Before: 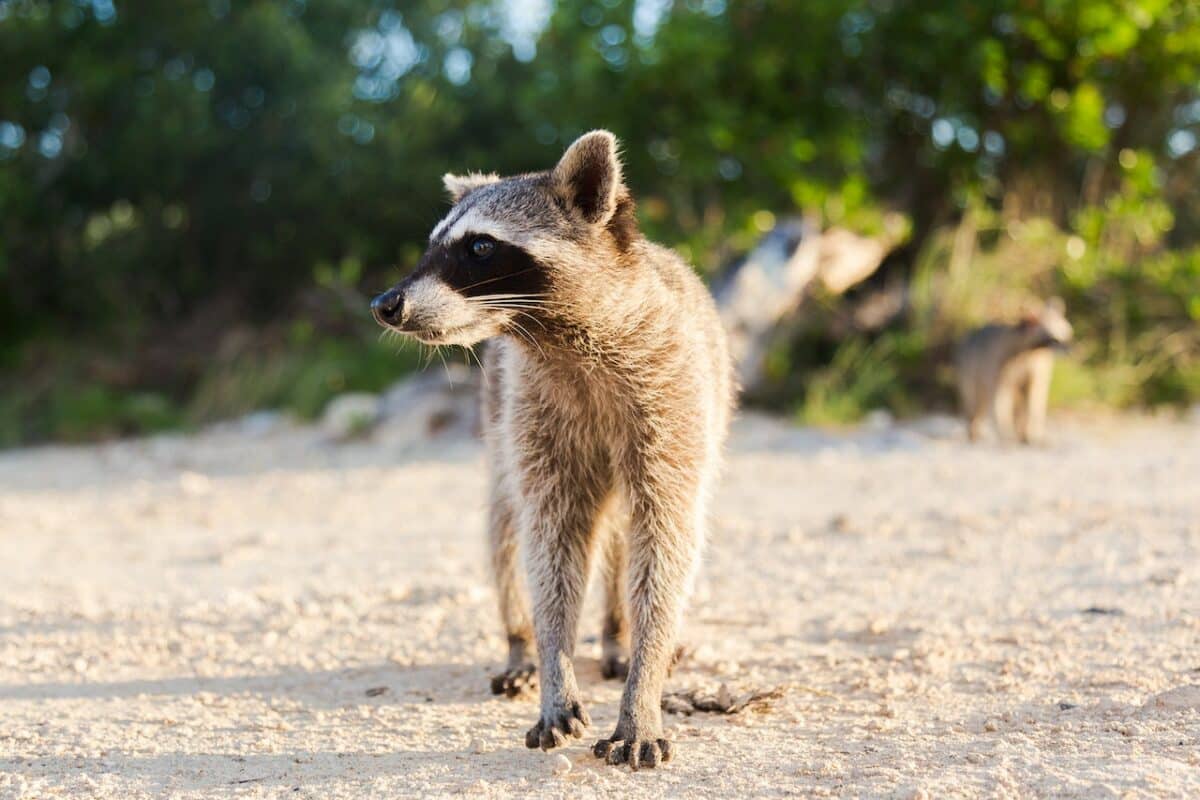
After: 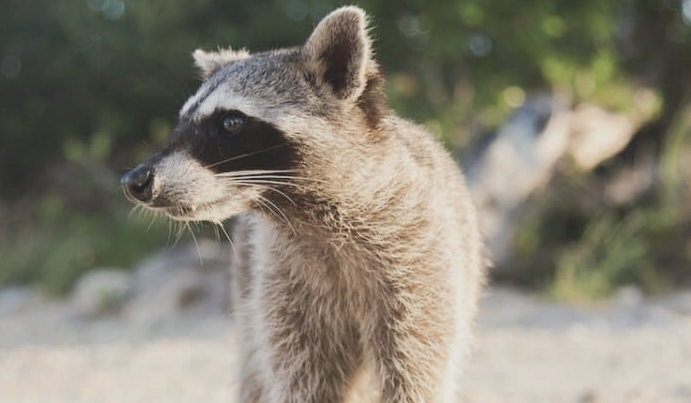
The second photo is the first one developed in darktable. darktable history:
crop: left 20.905%, top 15.542%, right 21.494%, bottom 33.984%
contrast brightness saturation: contrast -0.254, saturation -0.443
shadows and highlights: shadows -11.56, white point adjustment 4.03, highlights 26.86
